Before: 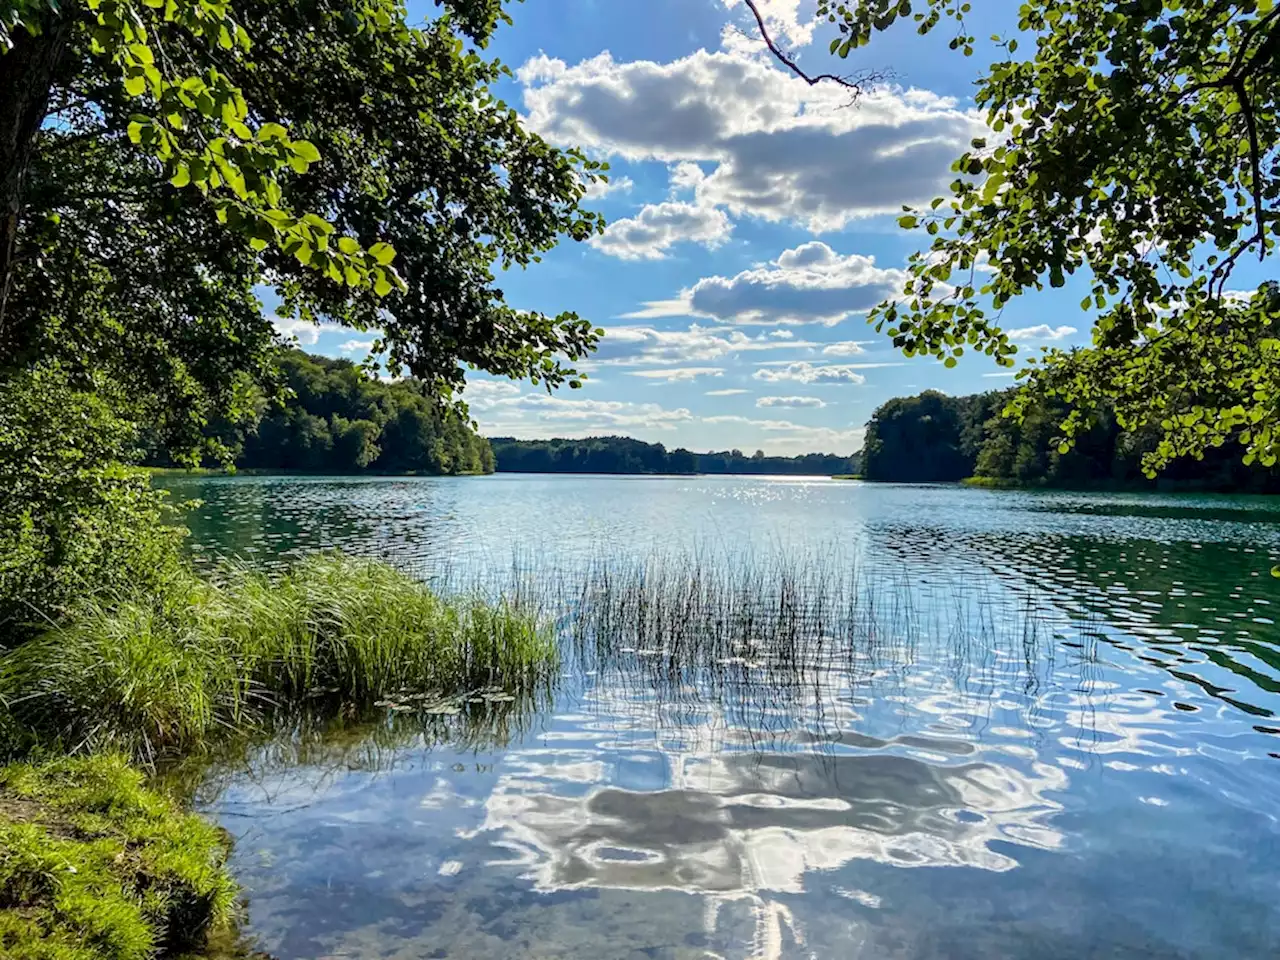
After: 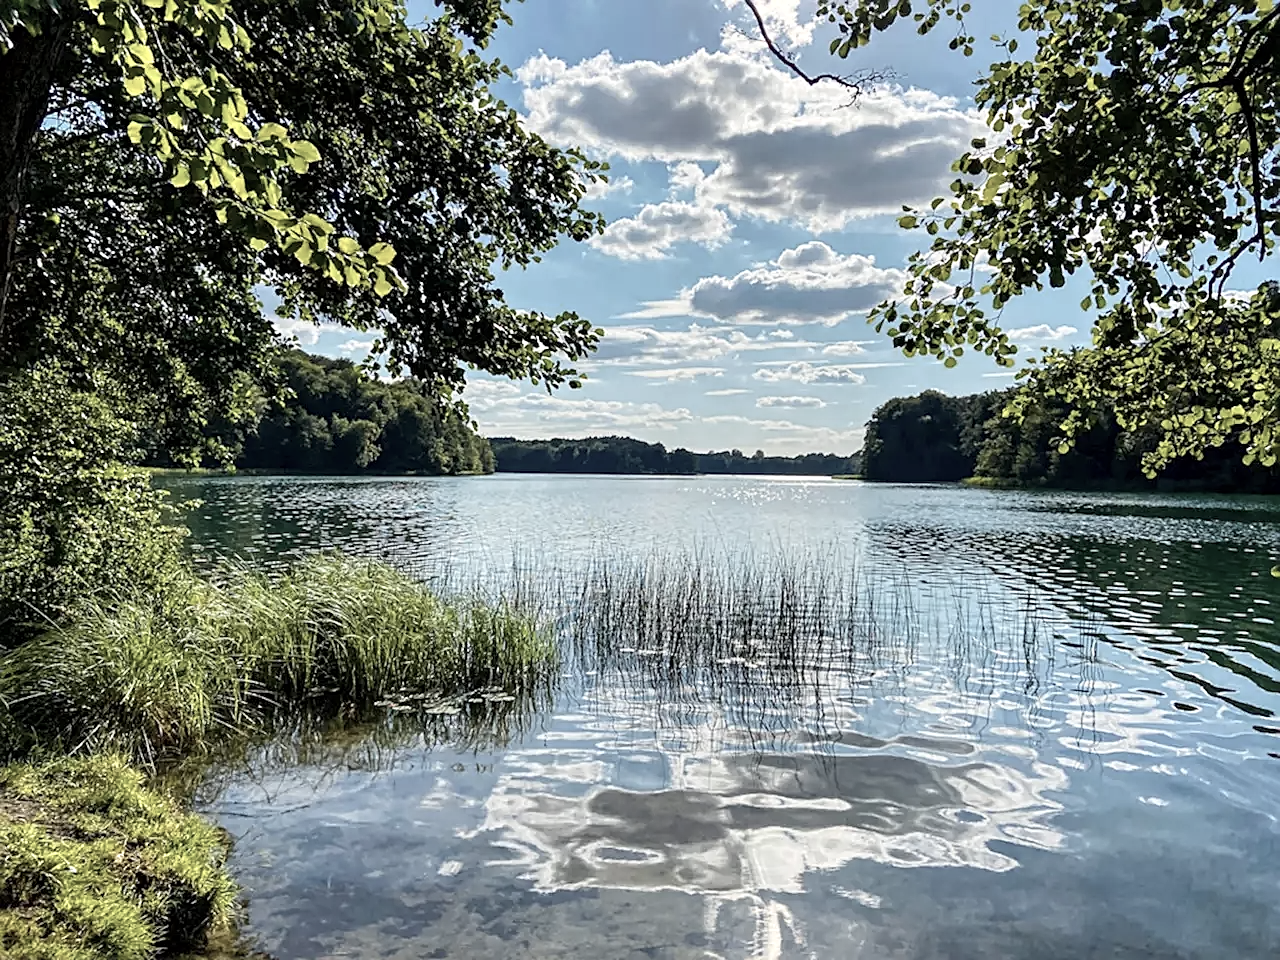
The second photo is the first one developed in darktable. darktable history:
color zones: curves: ch0 [(0.018, 0.548) (0.224, 0.64) (0.425, 0.447) (0.675, 0.575) (0.732, 0.579)]; ch1 [(0.066, 0.487) (0.25, 0.5) (0.404, 0.43) (0.75, 0.421) (0.956, 0.421)]; ch2 [(0.044, 0.561) (0.215, 0.465) (0.399, 0.544) (0.465, 0.548) (0.614, 0.447) (0.724, 0.43) (0.882, 0.623) (0.956, 0.632)]
sharpen: on, module defaults
contrast brightness saturation: contrast 0.1, saturation -0.36
